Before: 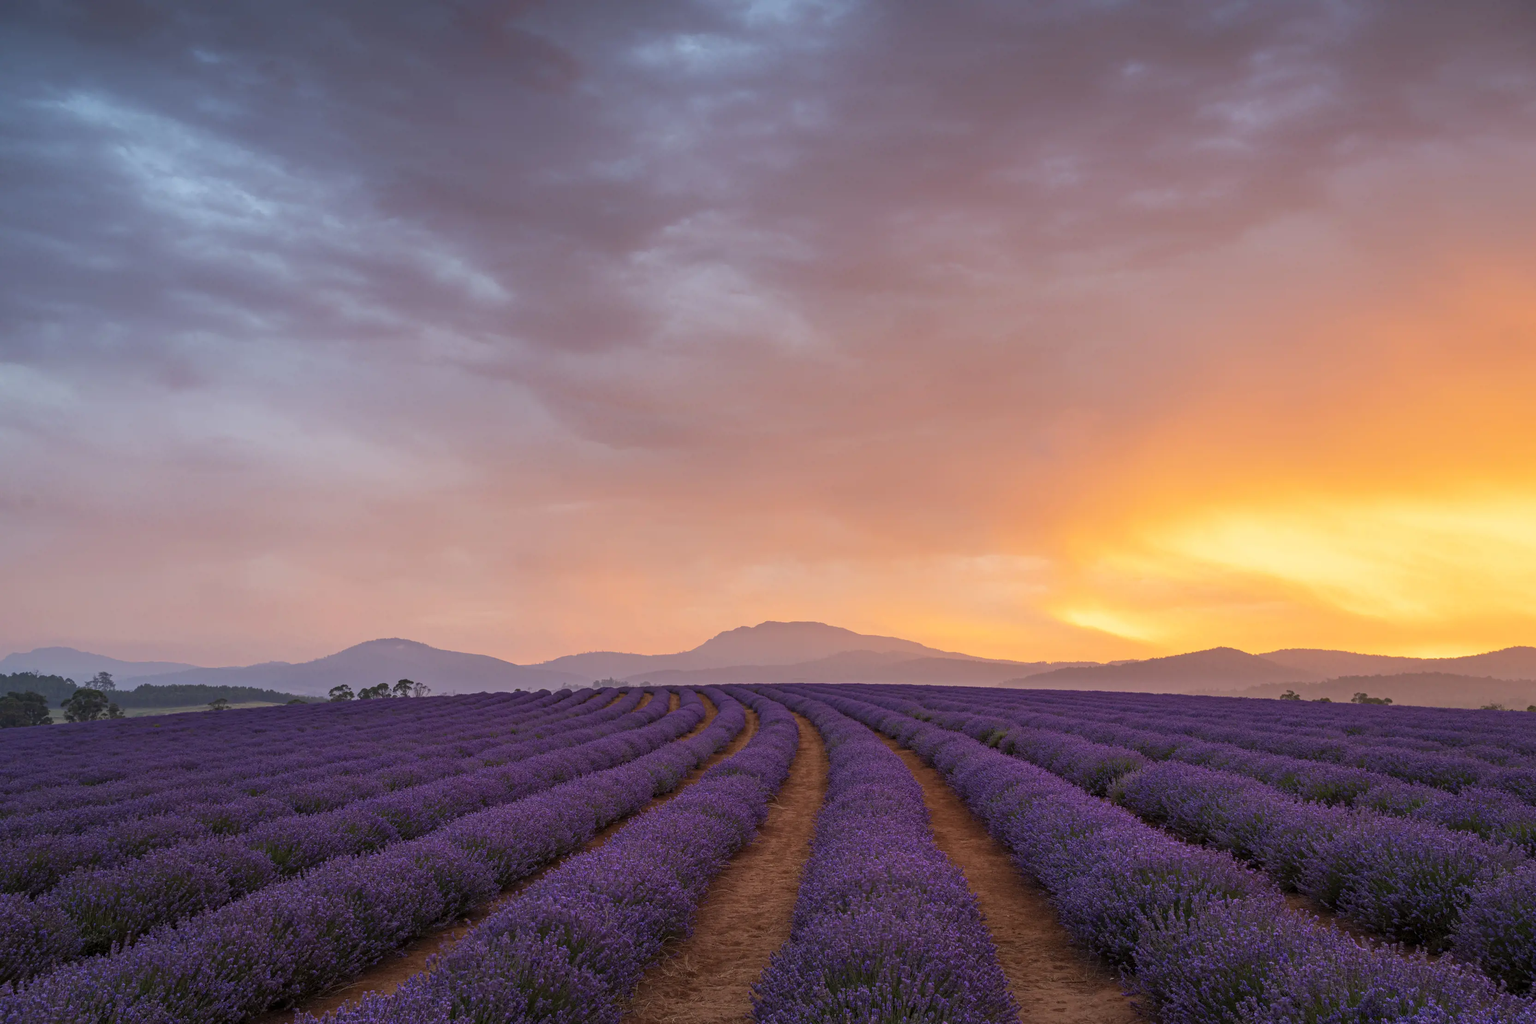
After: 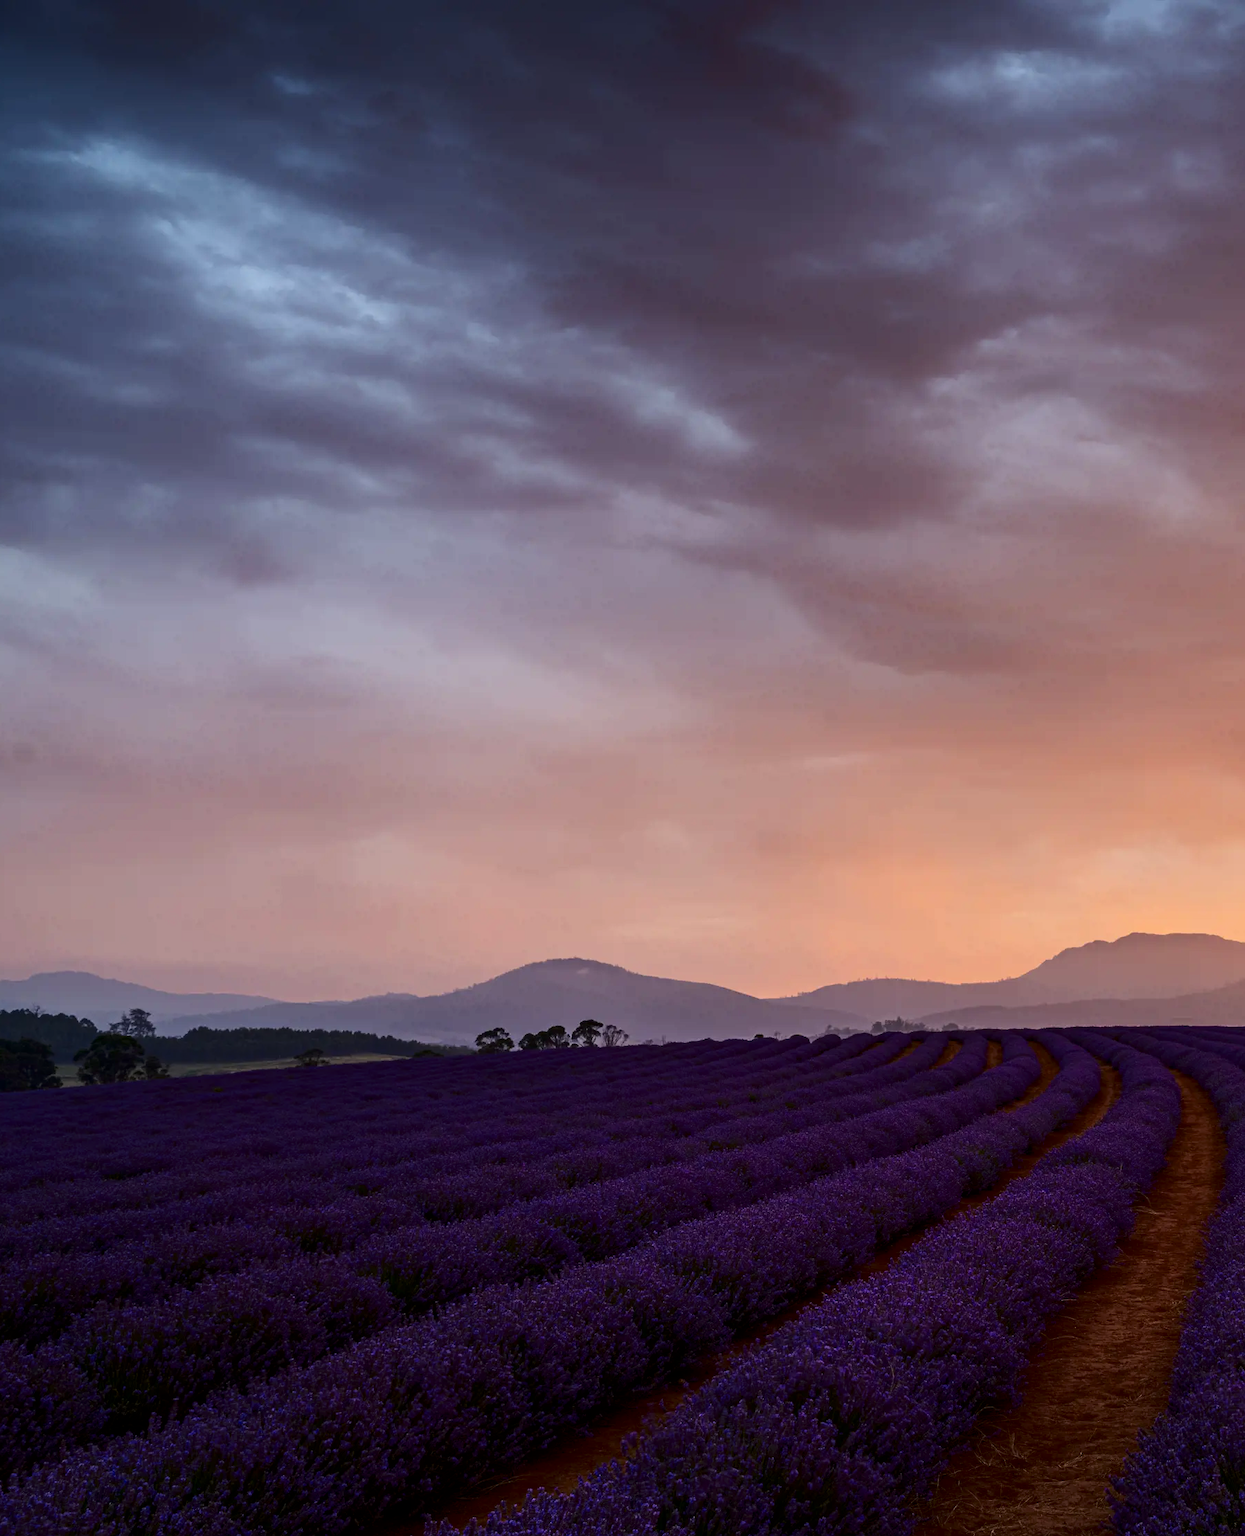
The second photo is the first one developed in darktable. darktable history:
filmic rgb: middle gray luminance 18.42%, black relative exposure -11.41 EV, white relative exposure 2.55 EV, target black luminance 0%, hardness 8.4, latitude 98.7%, contrast 1.079, shadows ↔ highlights balance 0.388%
crop: left 0.798%, right 45.176%, bottom 0.08%
contrast brightness saturation: contrast 0.242, brightness -0.232, saturation 0.149
